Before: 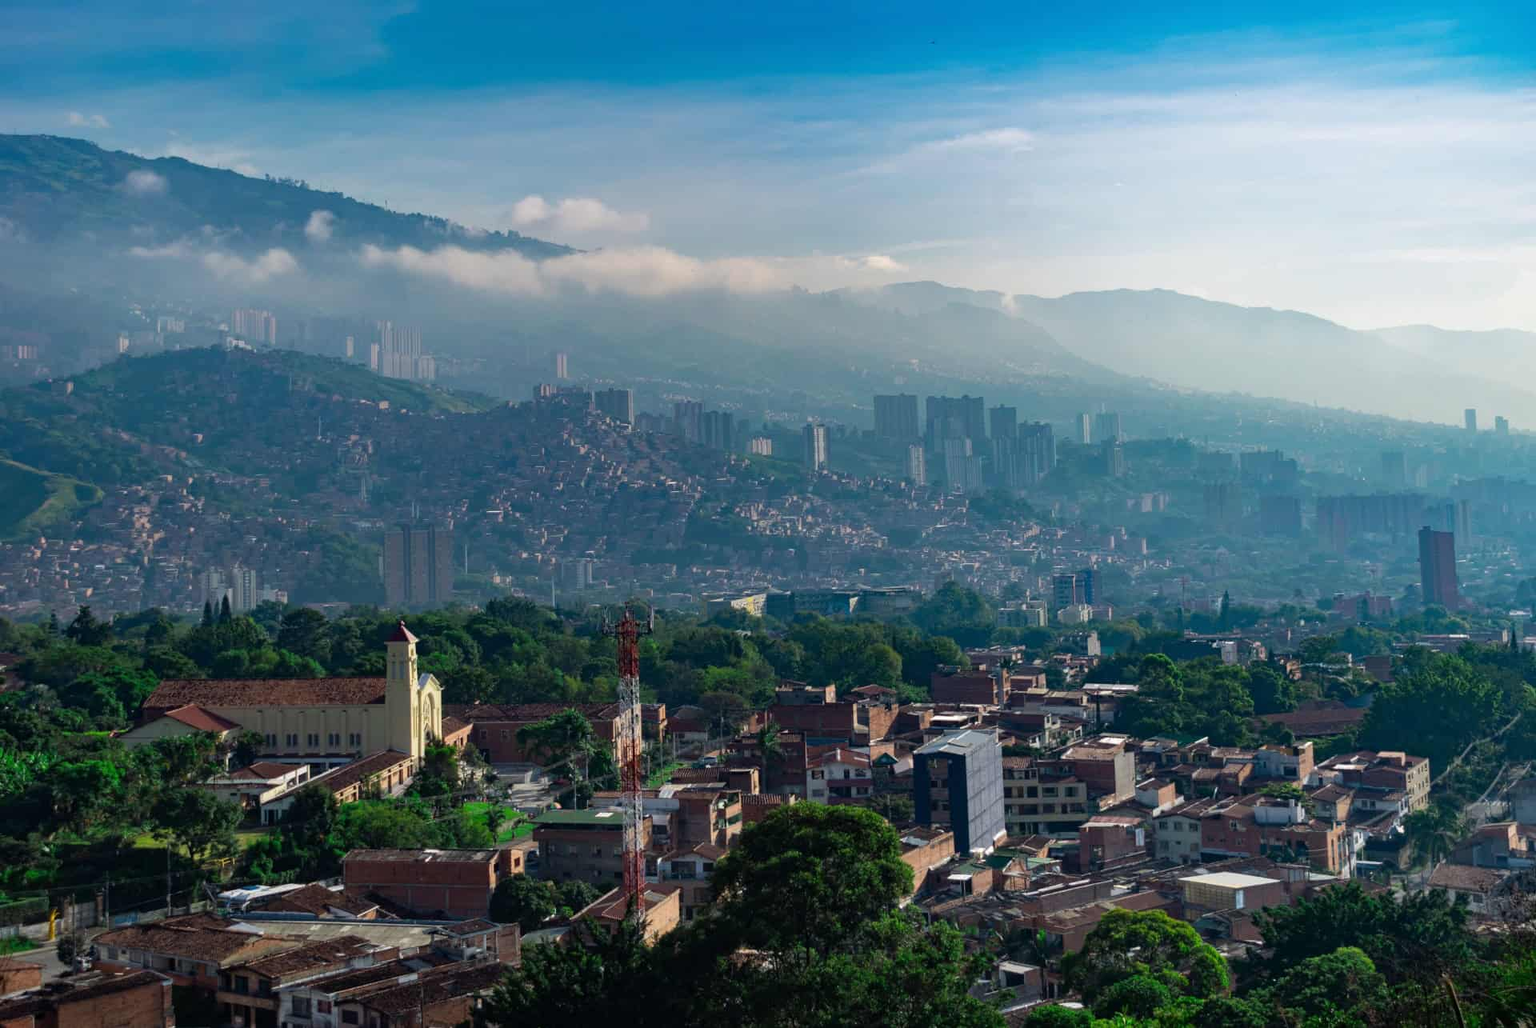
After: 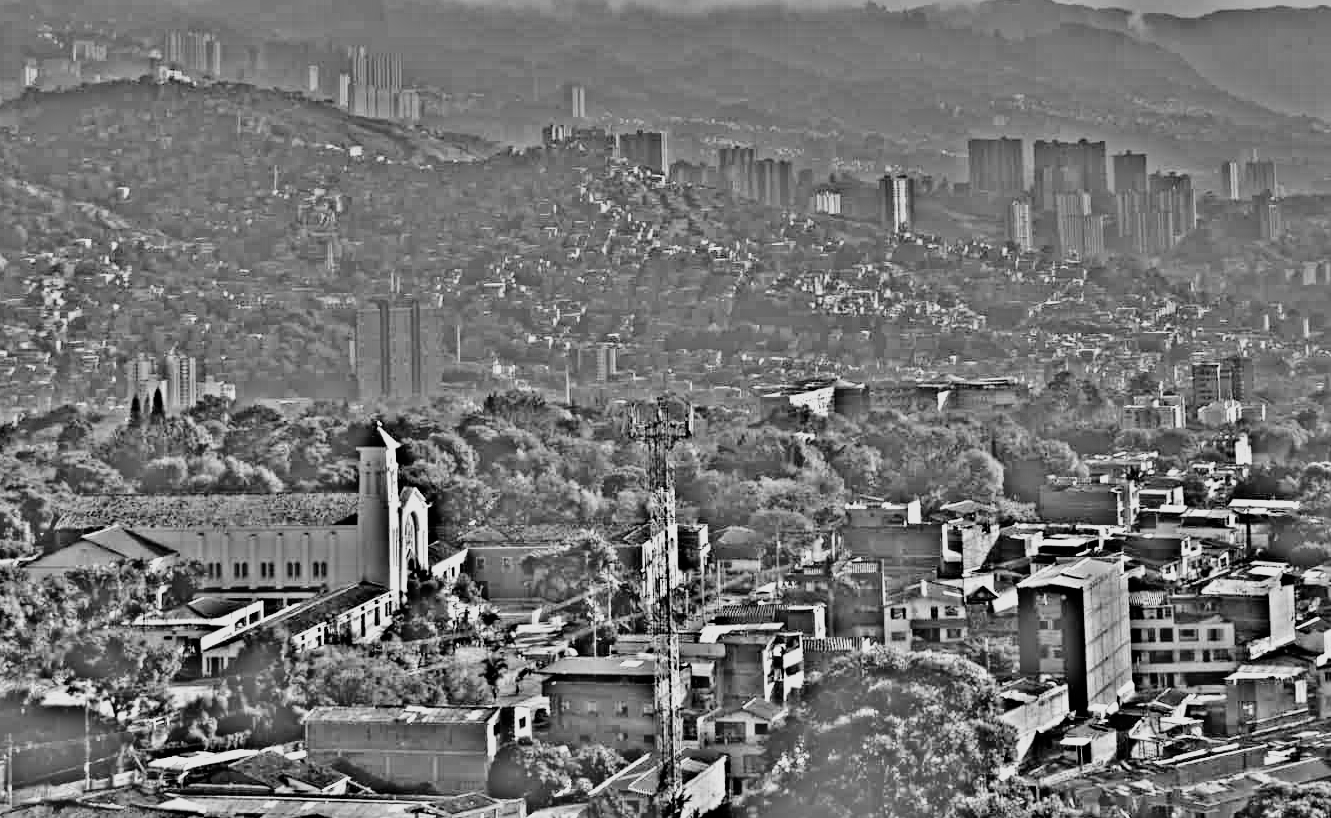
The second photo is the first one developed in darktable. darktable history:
crop: left 6.488%, top 27.668%, right 24.183%, bottom 8.656%
filmic rgb: black relative exposure -5 EV, hardness 2.88, contrast 1.3
highpass: on, module defaults
